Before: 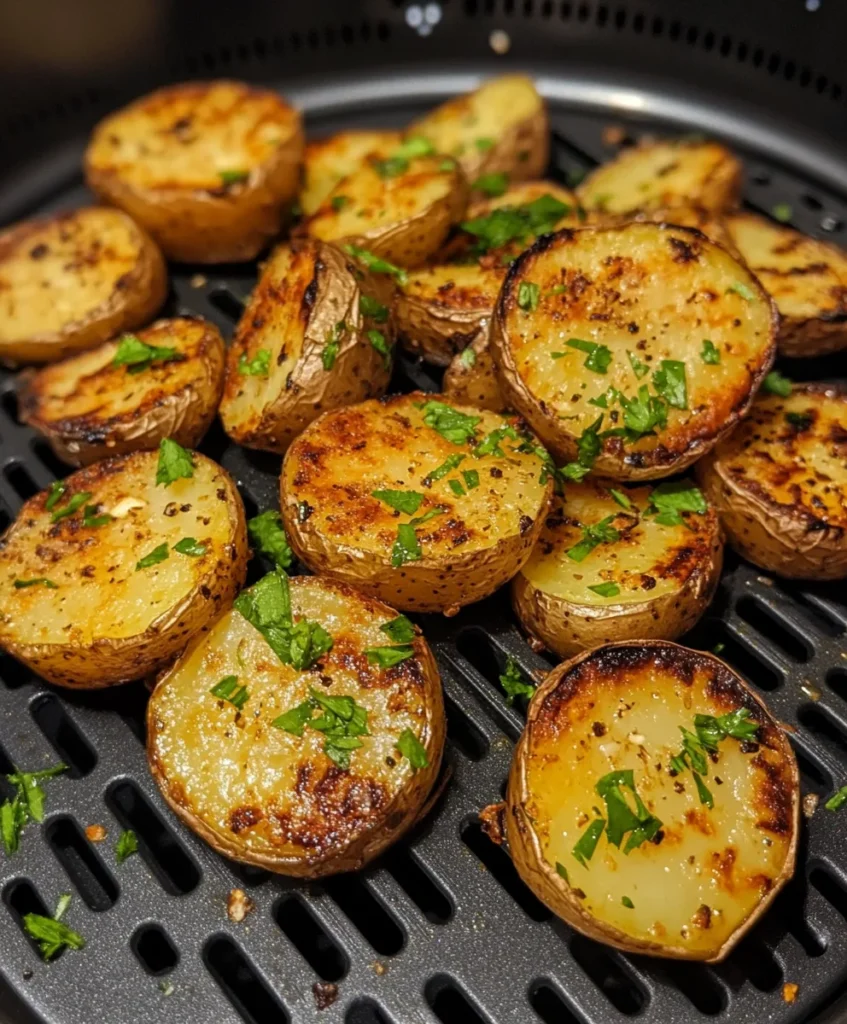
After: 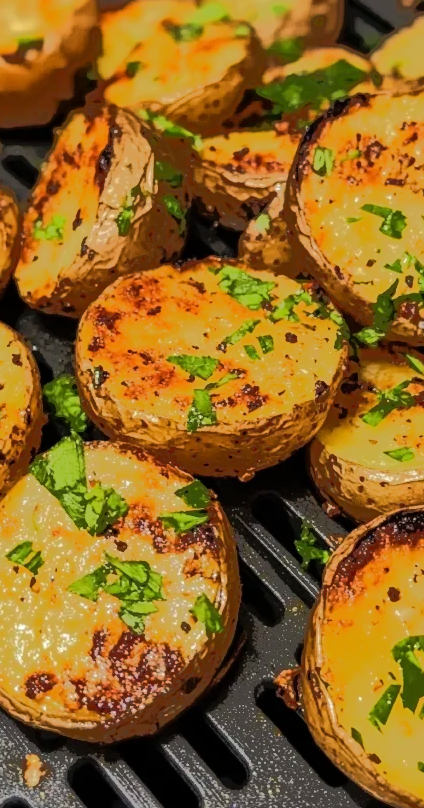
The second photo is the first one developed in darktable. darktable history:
tone equalizer: -7 EV -0.664 EV, -6 EV 1.01 EV, -5 EV -0.475 EV, -4 EV 0.396 EV, -3 EV 0.412 EV, -2 EV 0.155 EV, -1 EV -0.174 EV, +0 EV -0.385 EV, edges refinement/feathering 500, mask exposure compensation -1.57 EV, preserve details no
crop and rotate: angle 0.019°, left 24.272%, top 13.231%, right 25.603%, bottom 7.816%
velvia: on, module defaults
